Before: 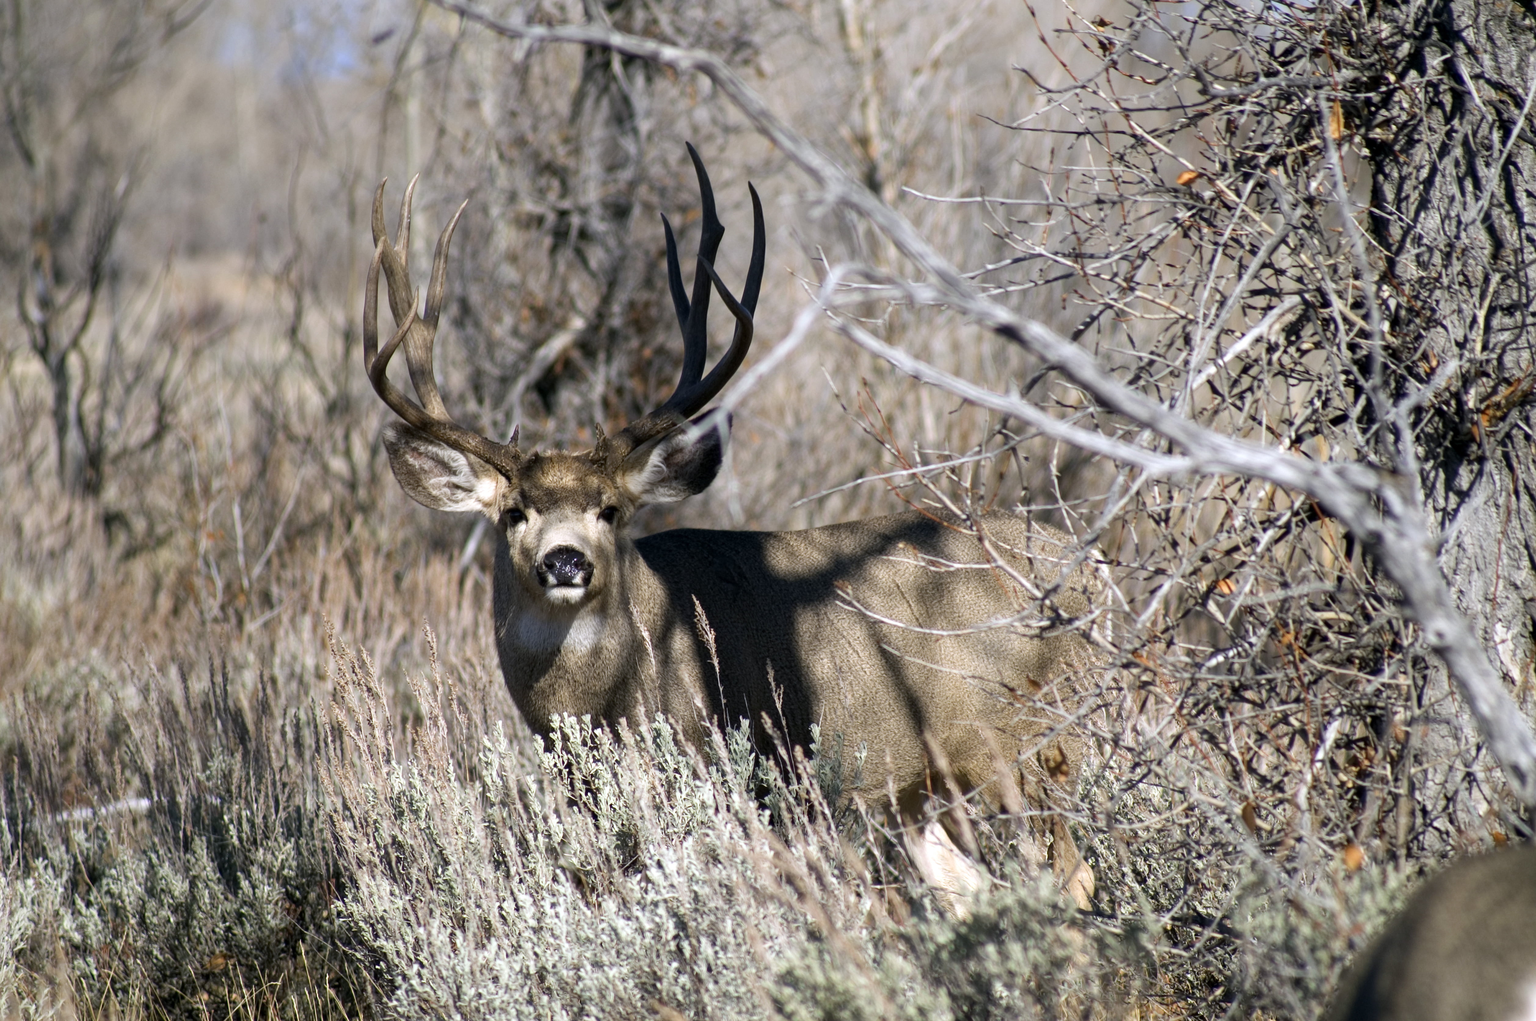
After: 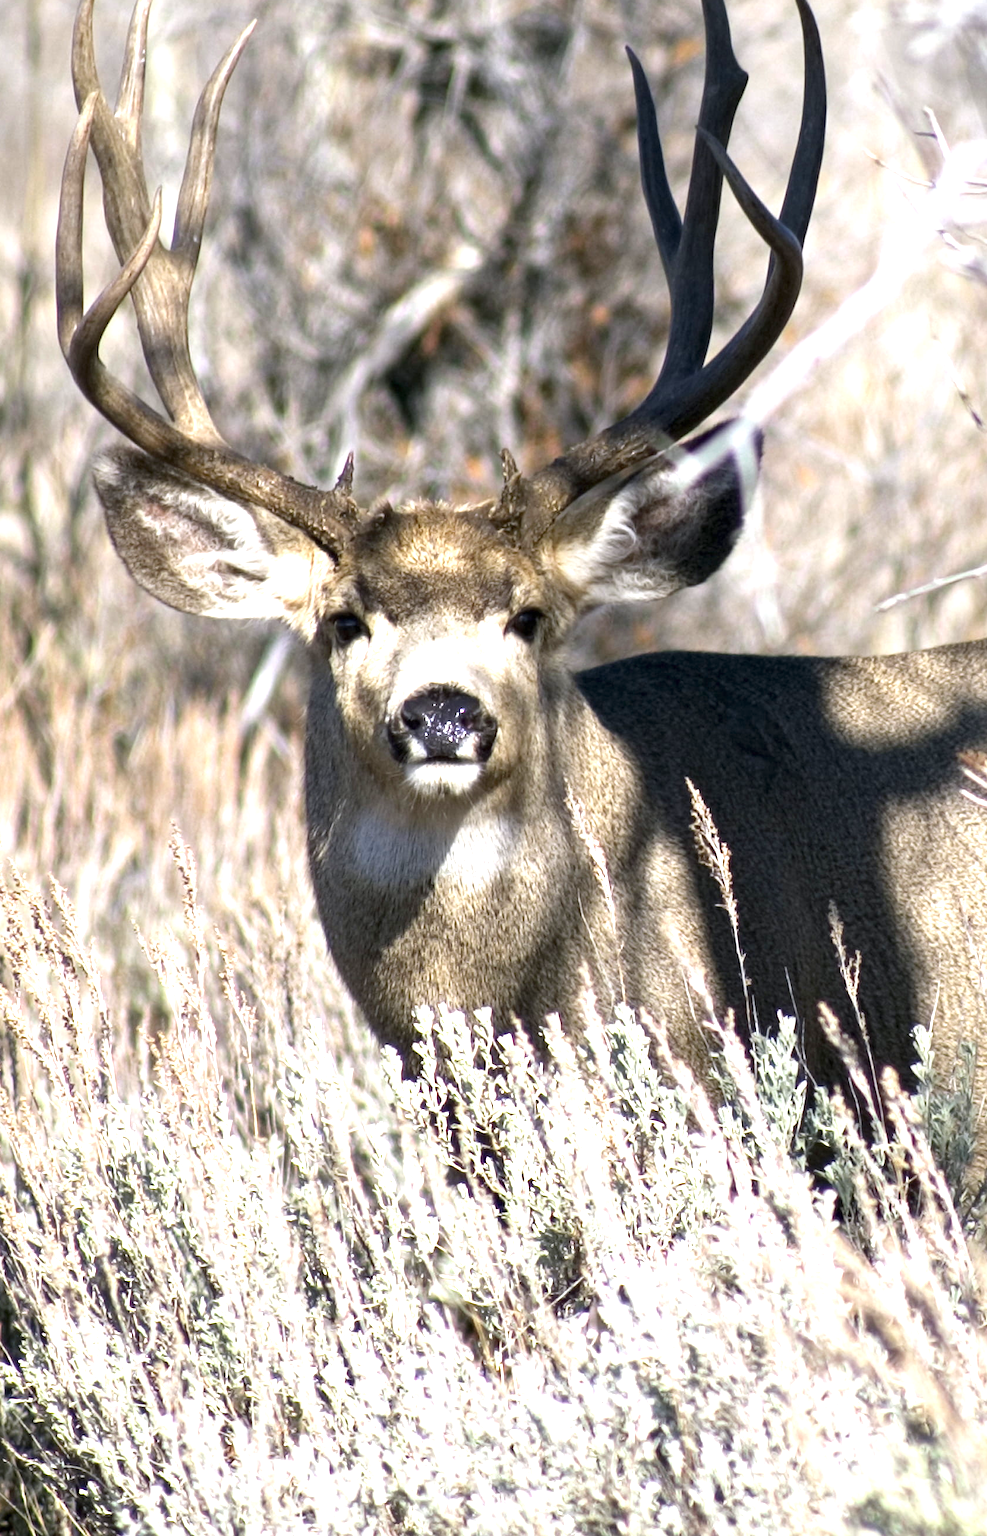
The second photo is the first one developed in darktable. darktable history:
white balance: emerald 1
crop and rotate: left 21.77%, top 18.528%, right 44.676%, bottom 2.997%
exposure: black level correction 0, exposure 1.2 EV, compensate exposure bias true, compensate highlight preservation false
